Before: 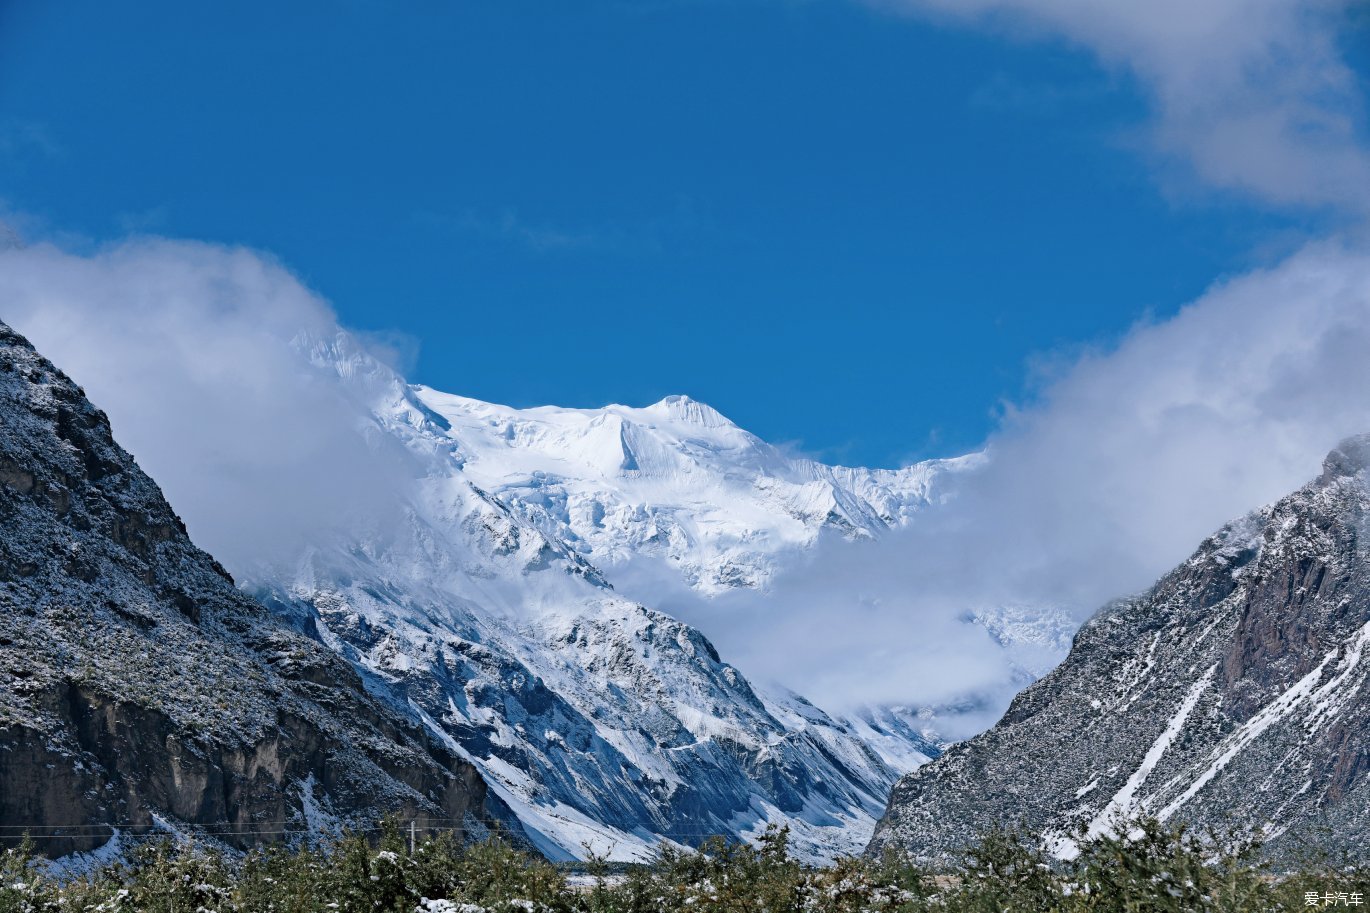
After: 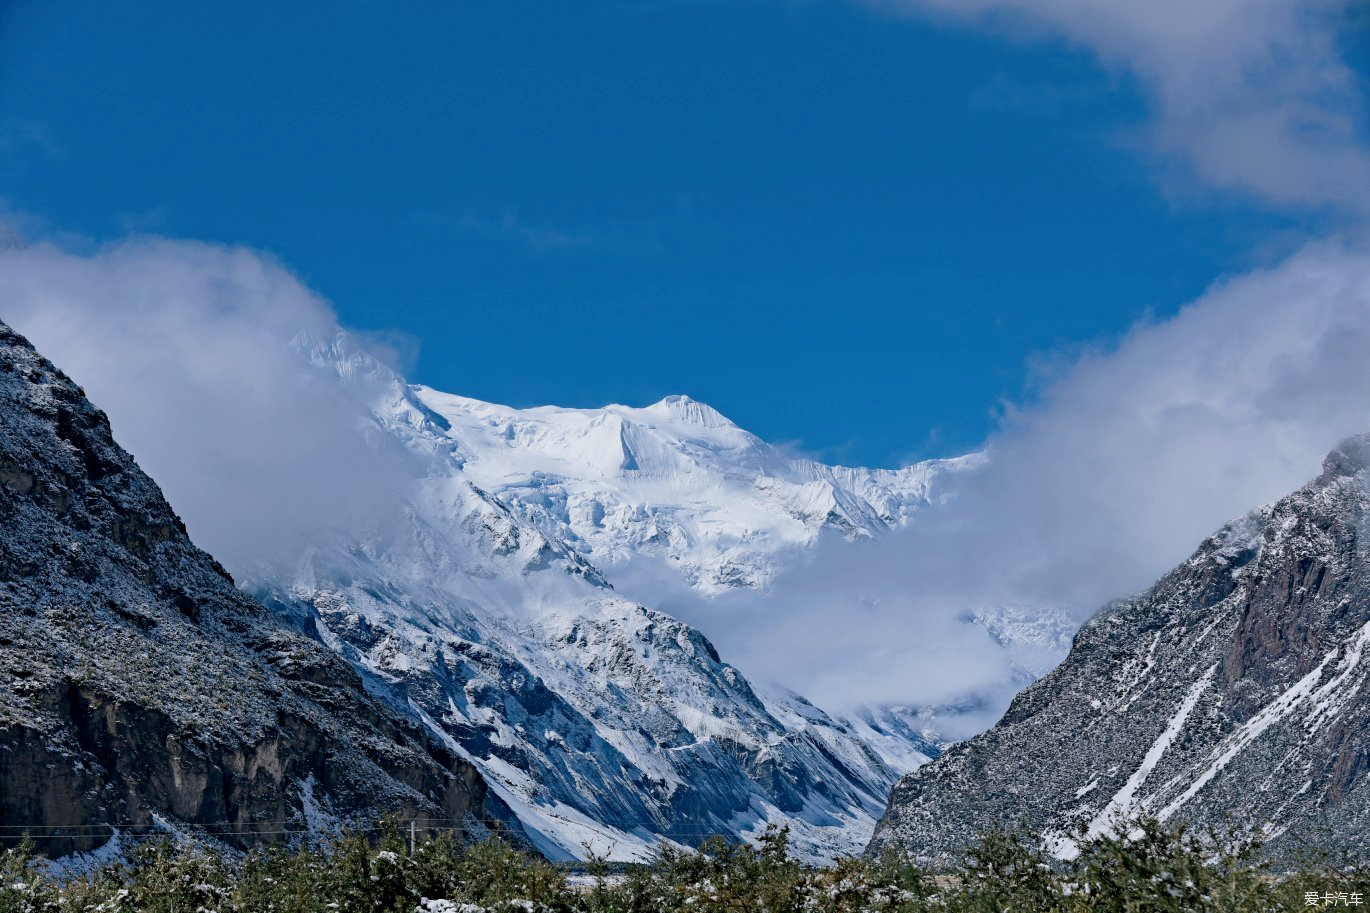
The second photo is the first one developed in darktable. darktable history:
exposure: black level correction 0.006, exposure -0.223 EV, compensate highlight preservation false
